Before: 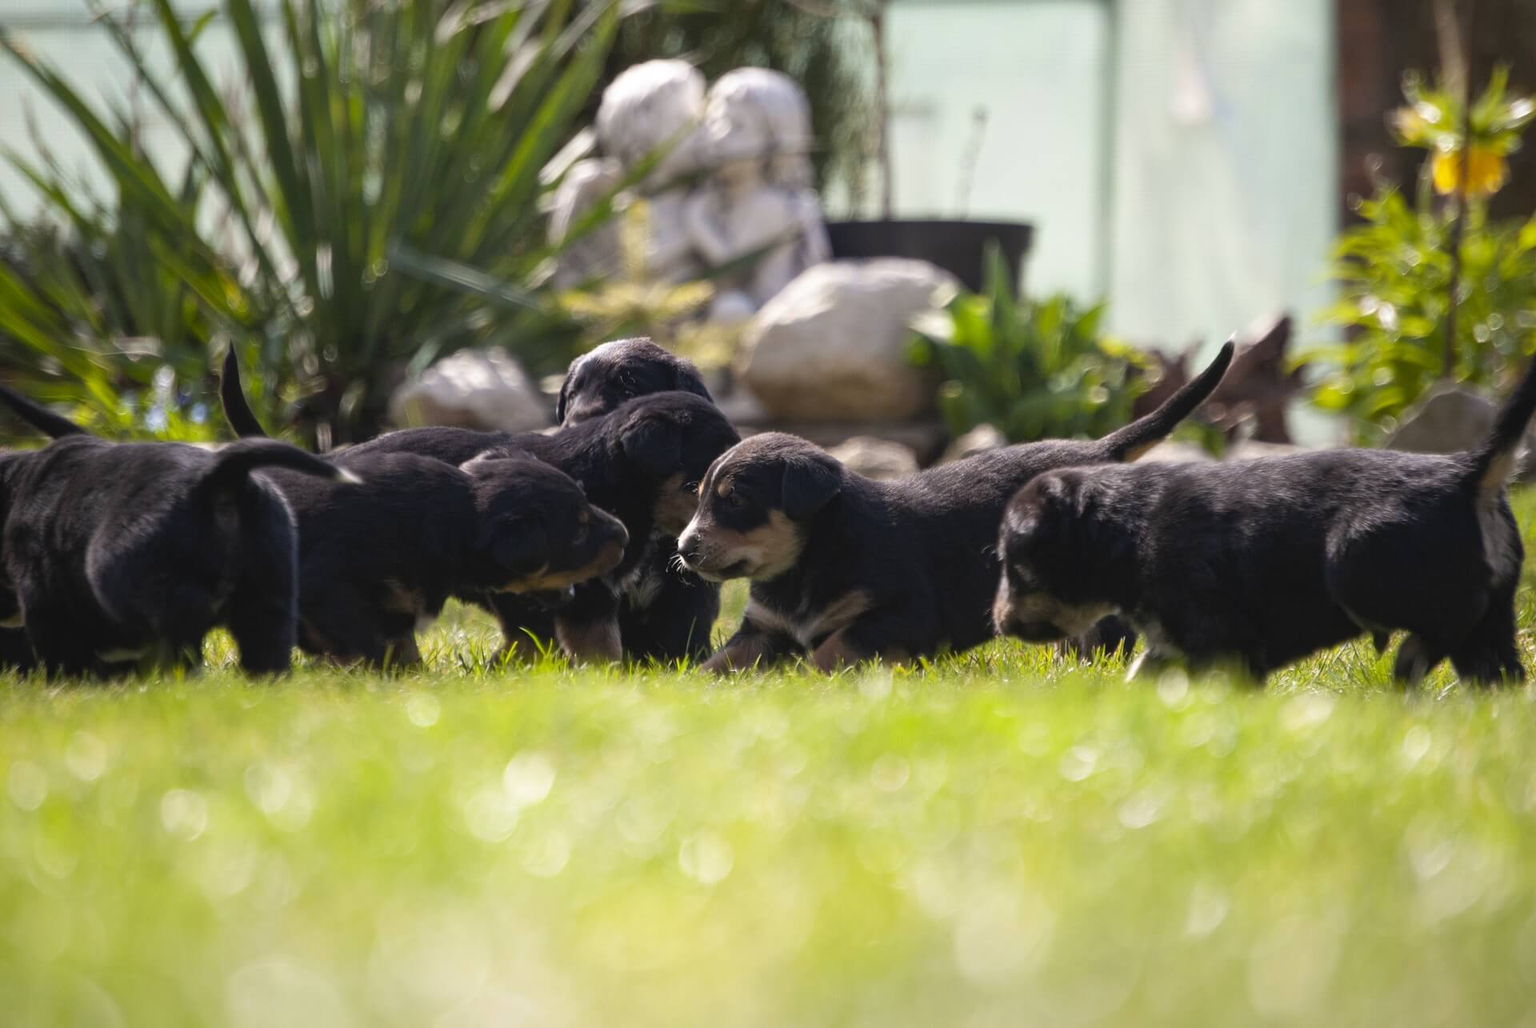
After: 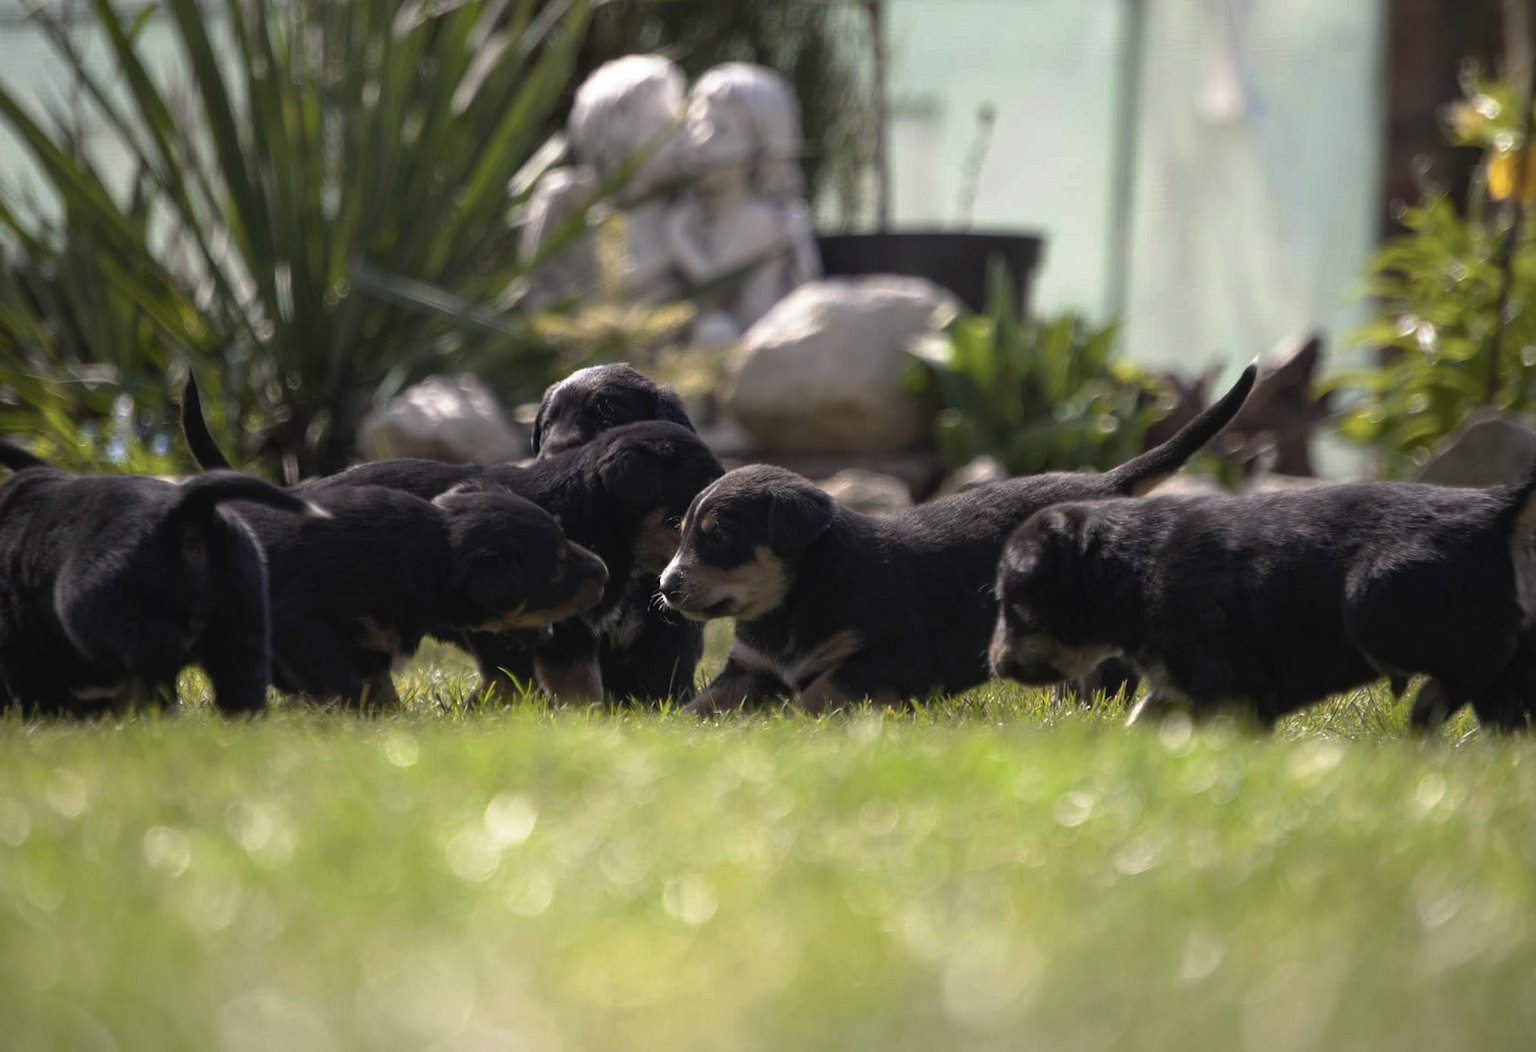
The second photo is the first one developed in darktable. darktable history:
base curve: curves: ch0 [(0, 0) (0.595, 0.418) (1, 1)], preserve colors none
color correction: saturation 0.8
rotate and perspective: rotation 0.074°, lens shift (vertical) 0.096, lens shift (horizontal) -0.041, crop left 0.043, crop right 0.952, crop top 0.024, crop bottom 0.979
